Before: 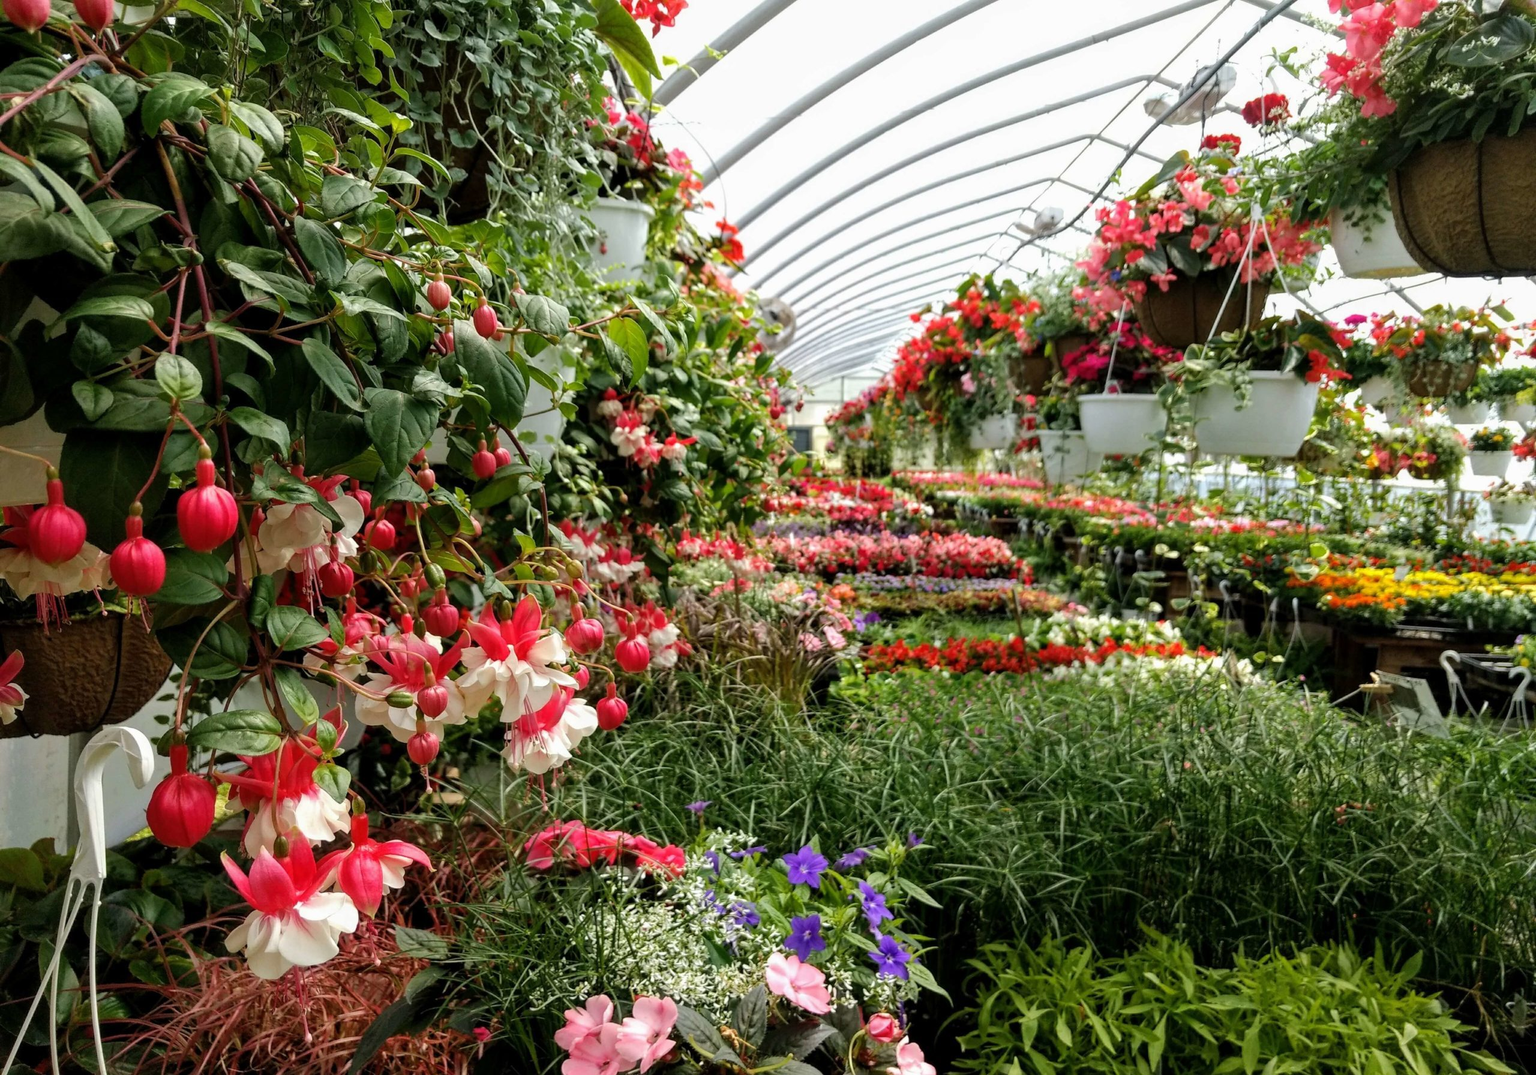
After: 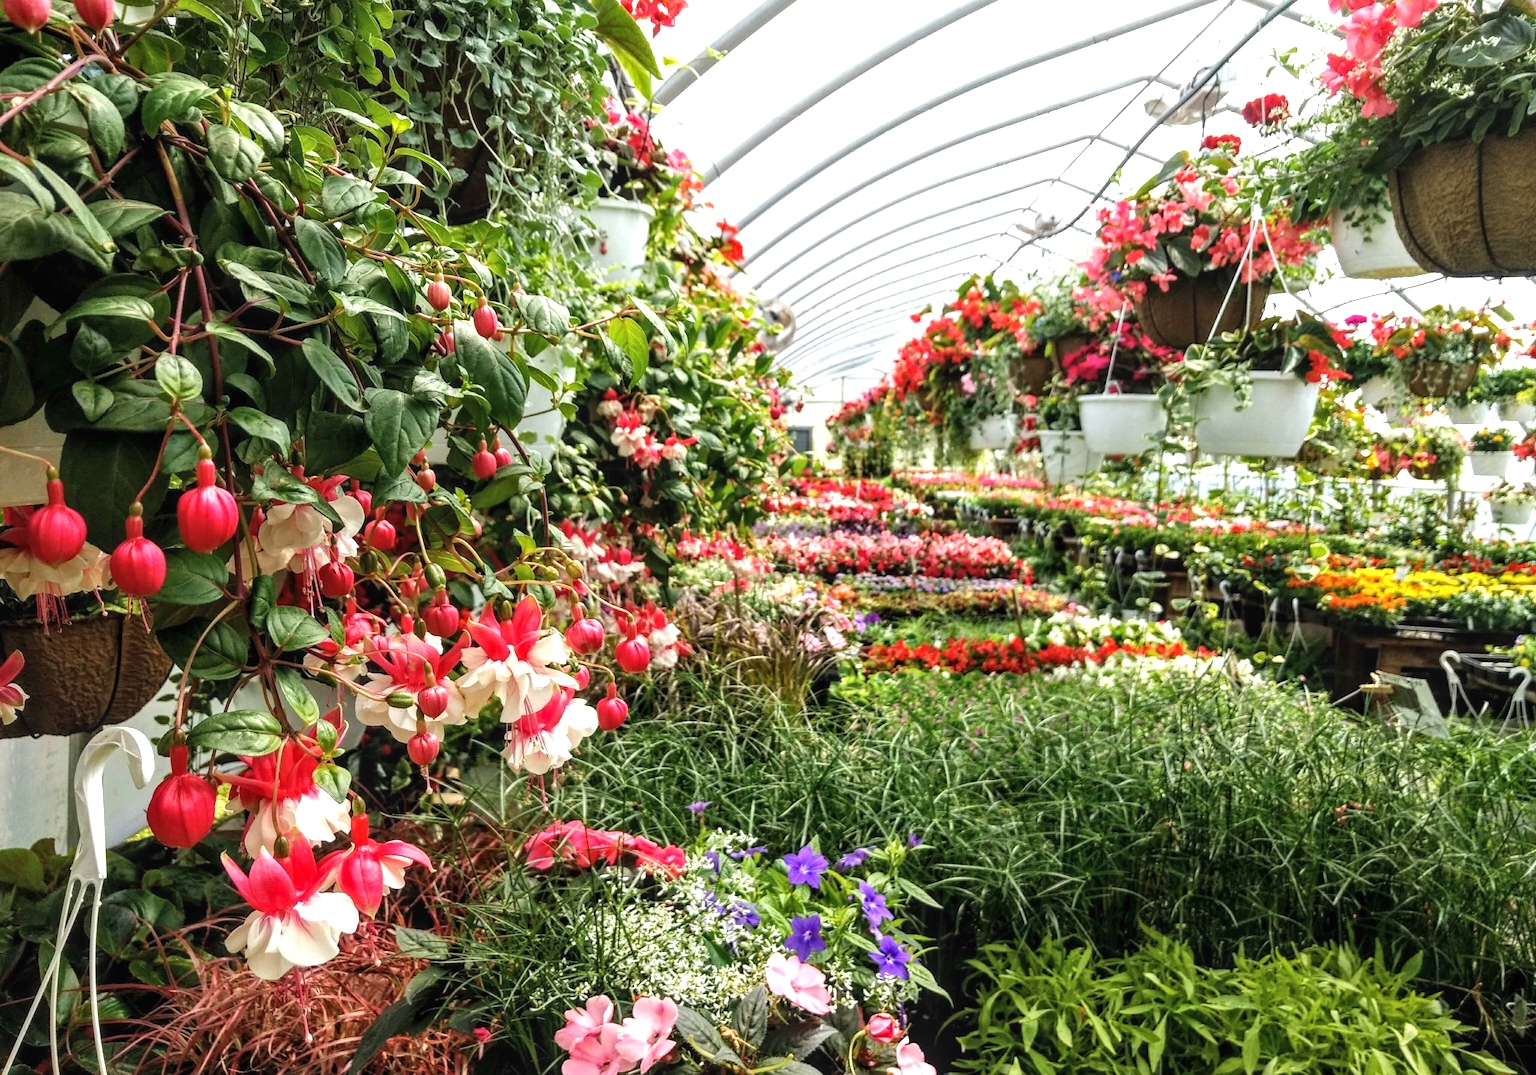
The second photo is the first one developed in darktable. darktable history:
exposure: black level correction -0.002, exposure 0.708 EV, compensate exposure bias true, compensate highlight preservation false
local contrast: on, module defaults
